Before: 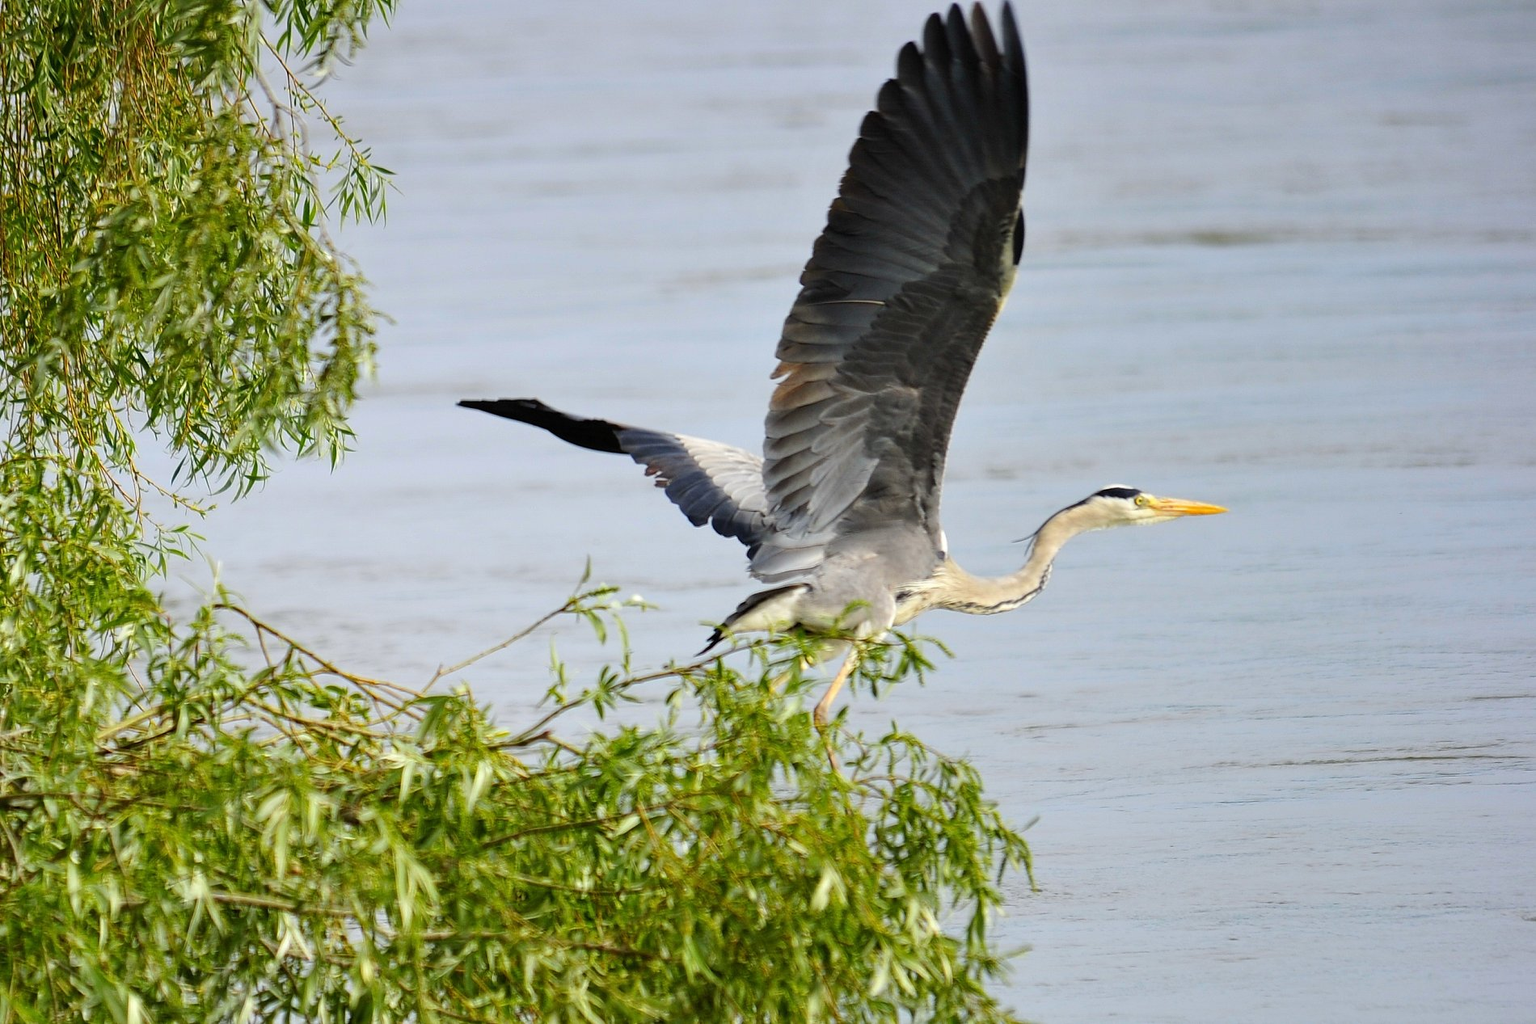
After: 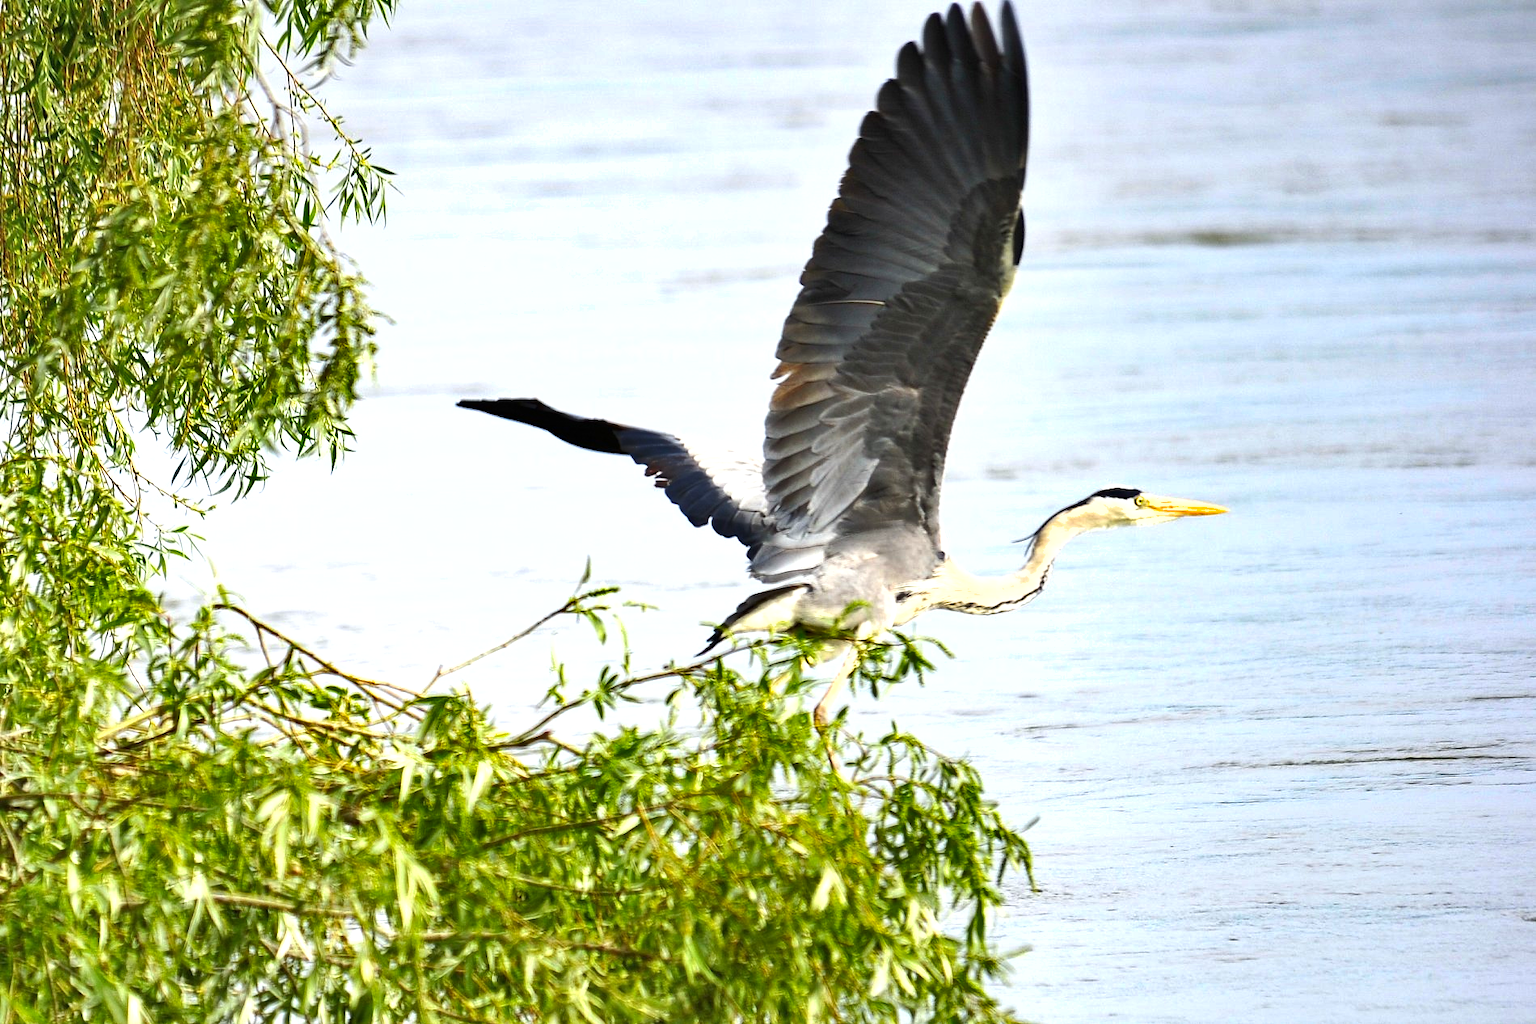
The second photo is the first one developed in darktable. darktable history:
shadows and highlights: radius 134.49, soften with gaussian
exposure: black level correction 0, exposure 0.895 EV, compensate highlight preservation false
